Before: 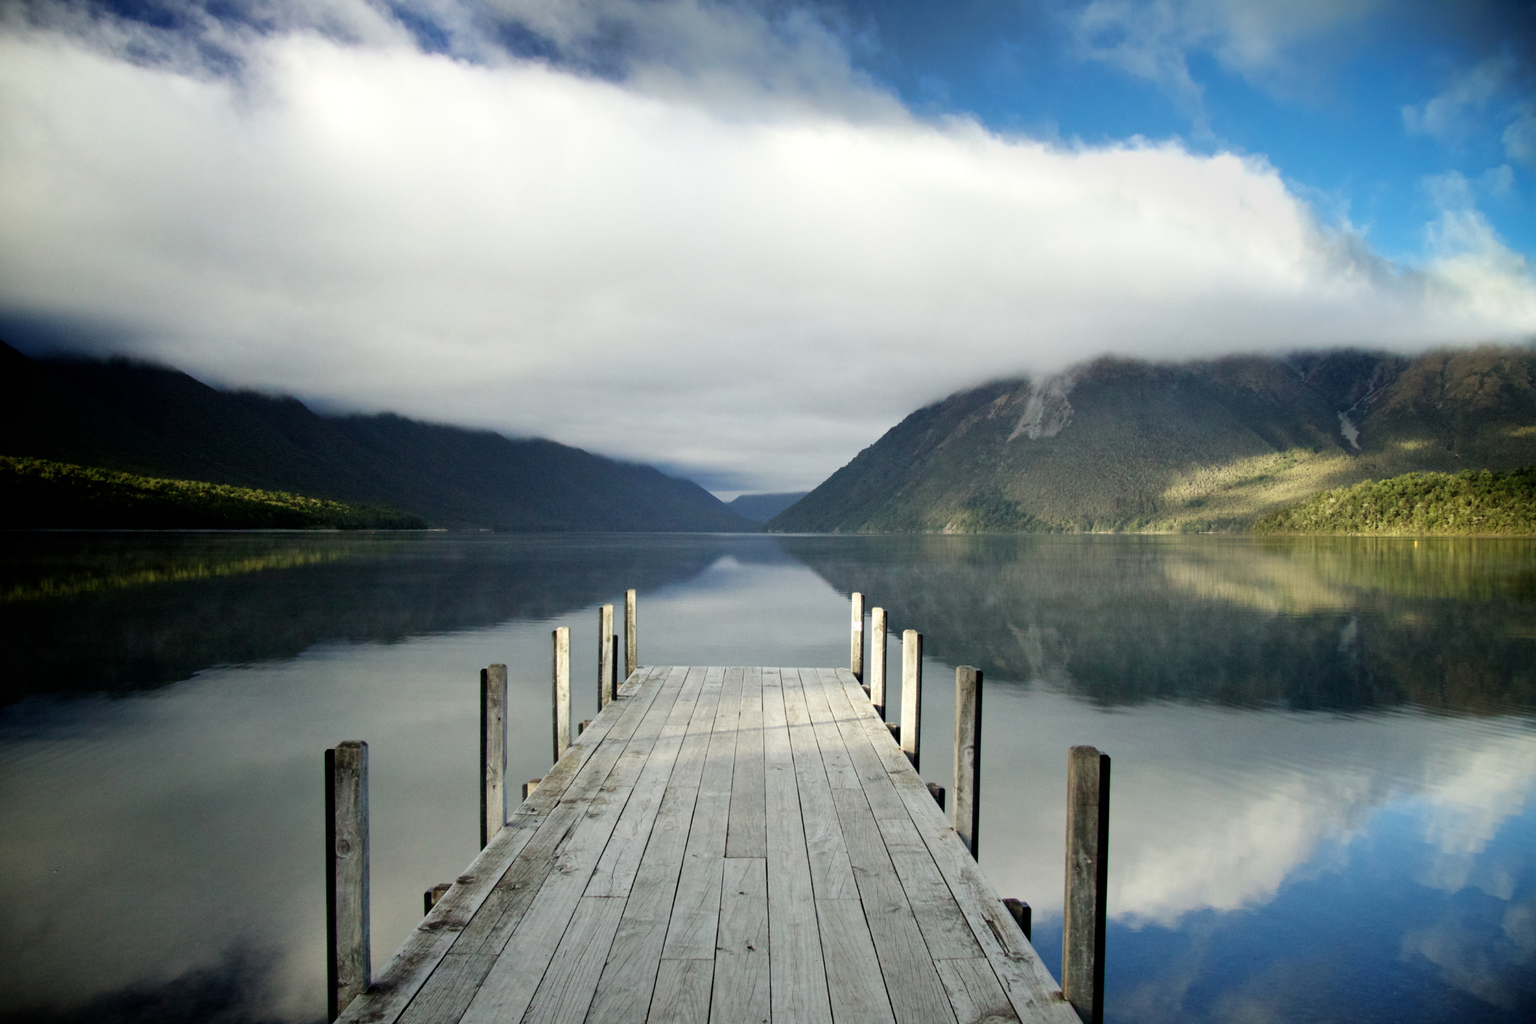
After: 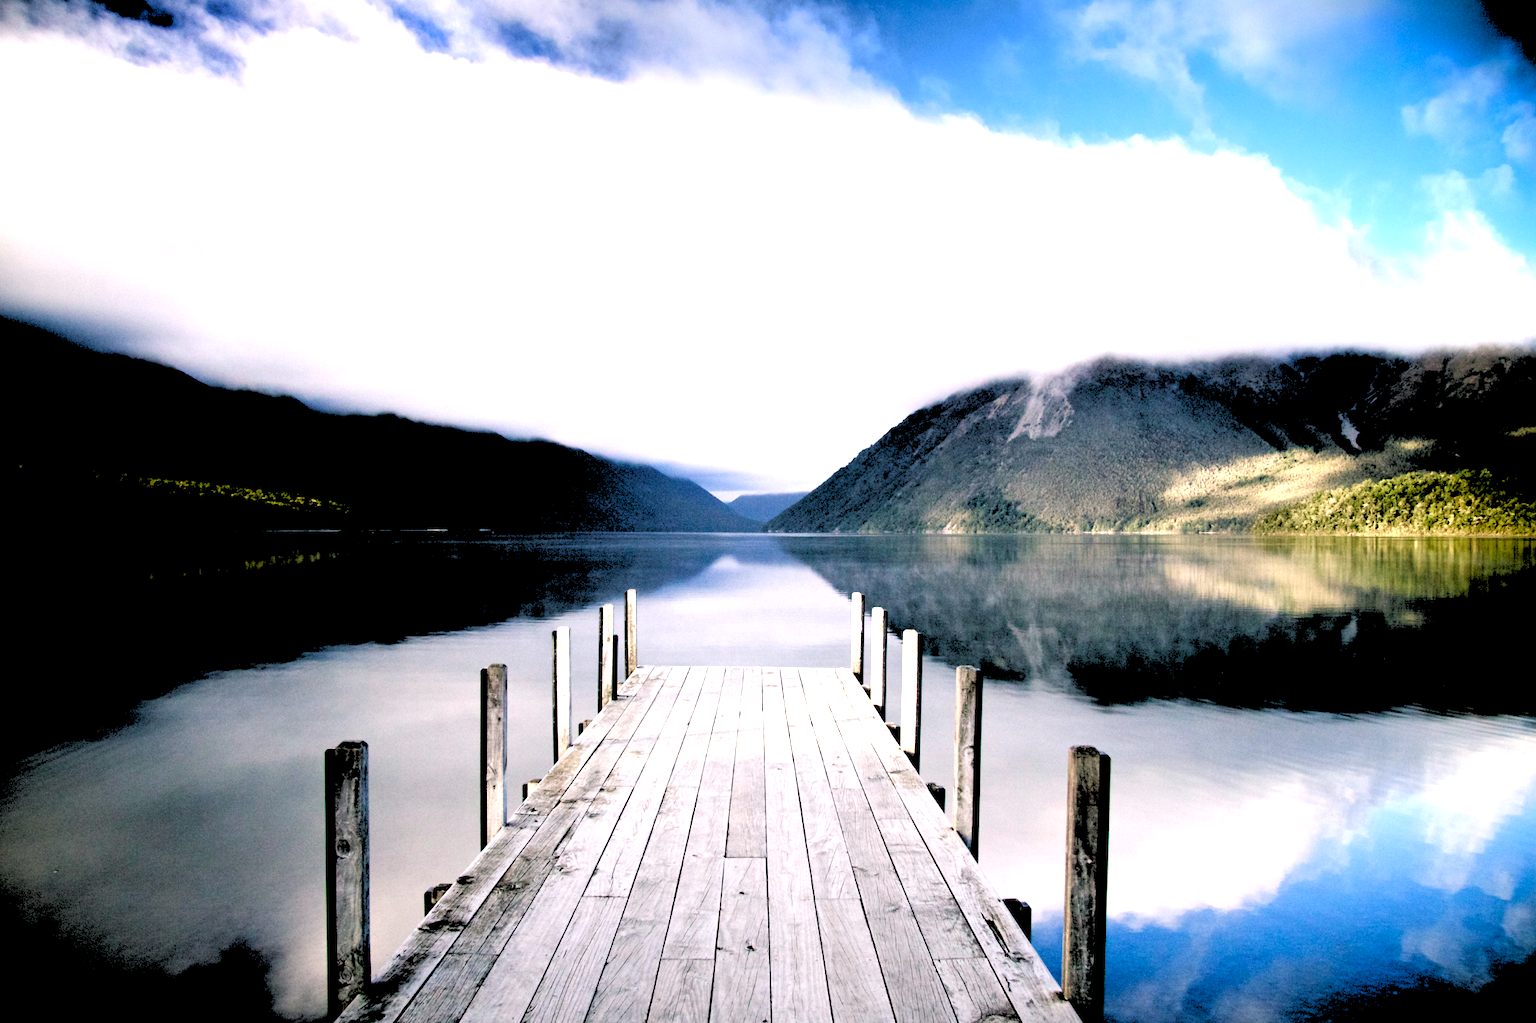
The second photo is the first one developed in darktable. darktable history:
white balance: red 1.066, blue 1.119
tone equalizer: -8 EV -0.75 EV, -7 EV -0.7 EV, -6 EV -0.6 EV, -5 EV -0.4 EV, -3 EV 0.4 EV, -2 EV 0.6 EV, -1 EV 0.7 EV, +0 EV 0.75 EV, edges refinement/feathering 500, mask exposure compensation -1.57 EV, preserve details no
color balance rgb: shadows lift › chroma 2.79%, shadows lift › hue 190.66°, power › hue 171.85°, highlights gain › chroma 2.16%, highlights gain › hue 75.26°, global offset › luminance -0.51%, perceptual saturation grading › highlights -33.8%, perceptual saturation grading › mid-tones 14.98%, perceptual saturation grading › shadows 48.43%, perceptual brilliance grading › highlights 15.68%, perceptual brilliance grading › mid-tones 6.62%, perceptual brilliance grading › shadows -14.98%, global vibrance 11.32%, contrast 5.05%
rgb levels: levels [[0.027, 0.429, 0.996], [0, 0.5, 1], [0, 0.5, 1]]
exposure: exposure -0.04 EV, compensate highlight preservation false
